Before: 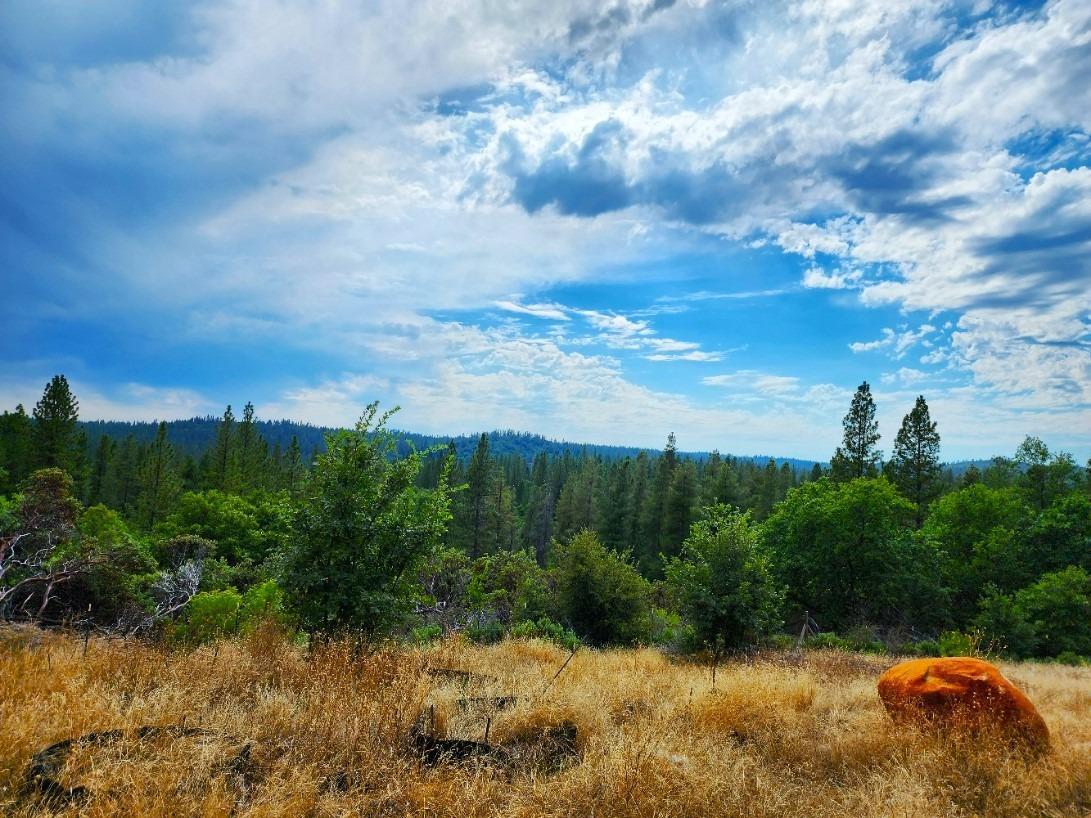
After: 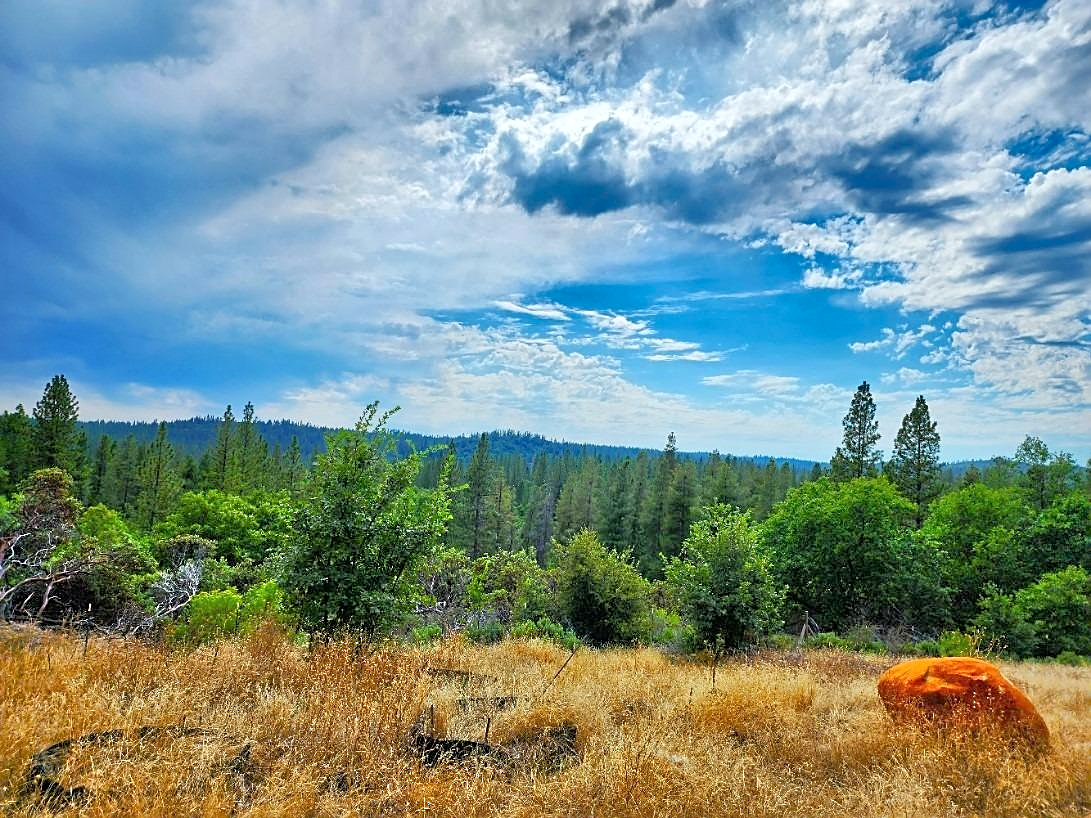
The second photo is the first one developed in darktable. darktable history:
shadows and highlights: shadows 12.14, white point adjustment 1.2, soften with gaussian
sharpen: on, module defaults
tone equalizer: -7 EV 0.156 EV, -6 EV 0.564 EV, -5 EV 1.18 EV, -4 EV 1.35 EV, -3 EV 1.16 EV, -2 EV 0.6 EV, -1 EV 0.163 EV
